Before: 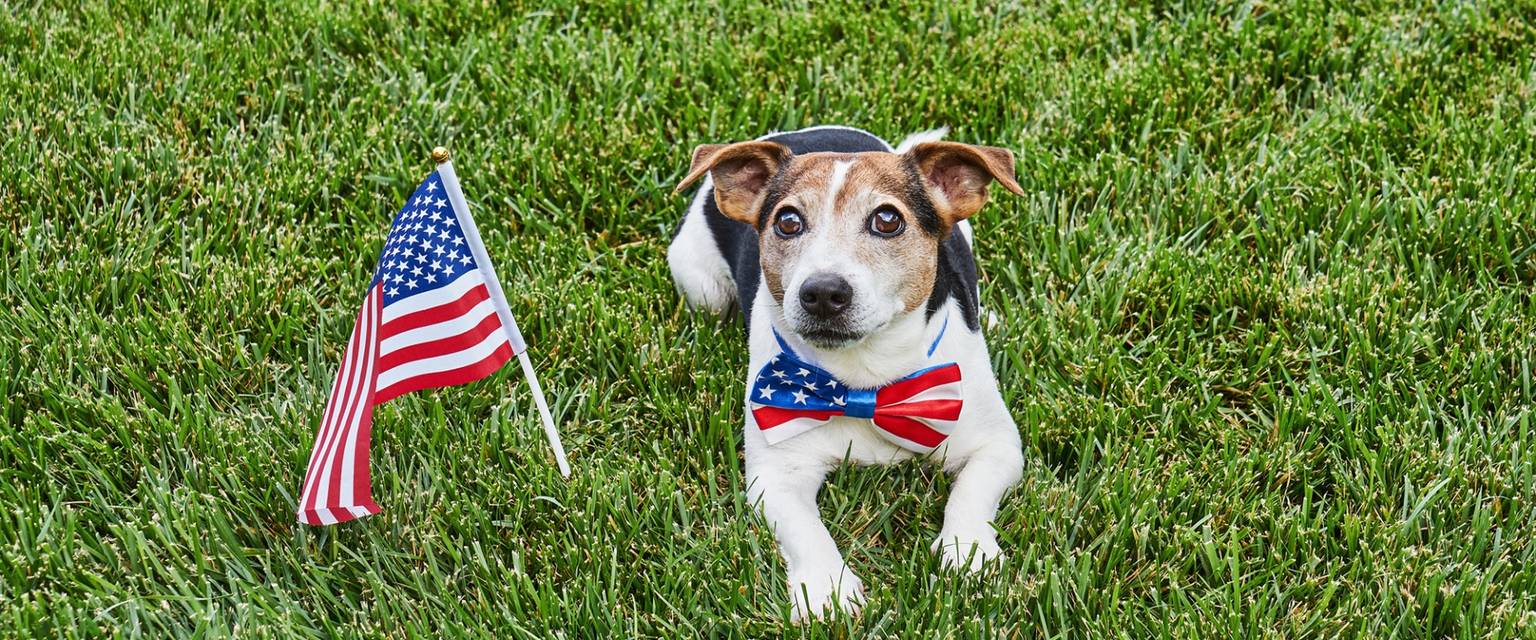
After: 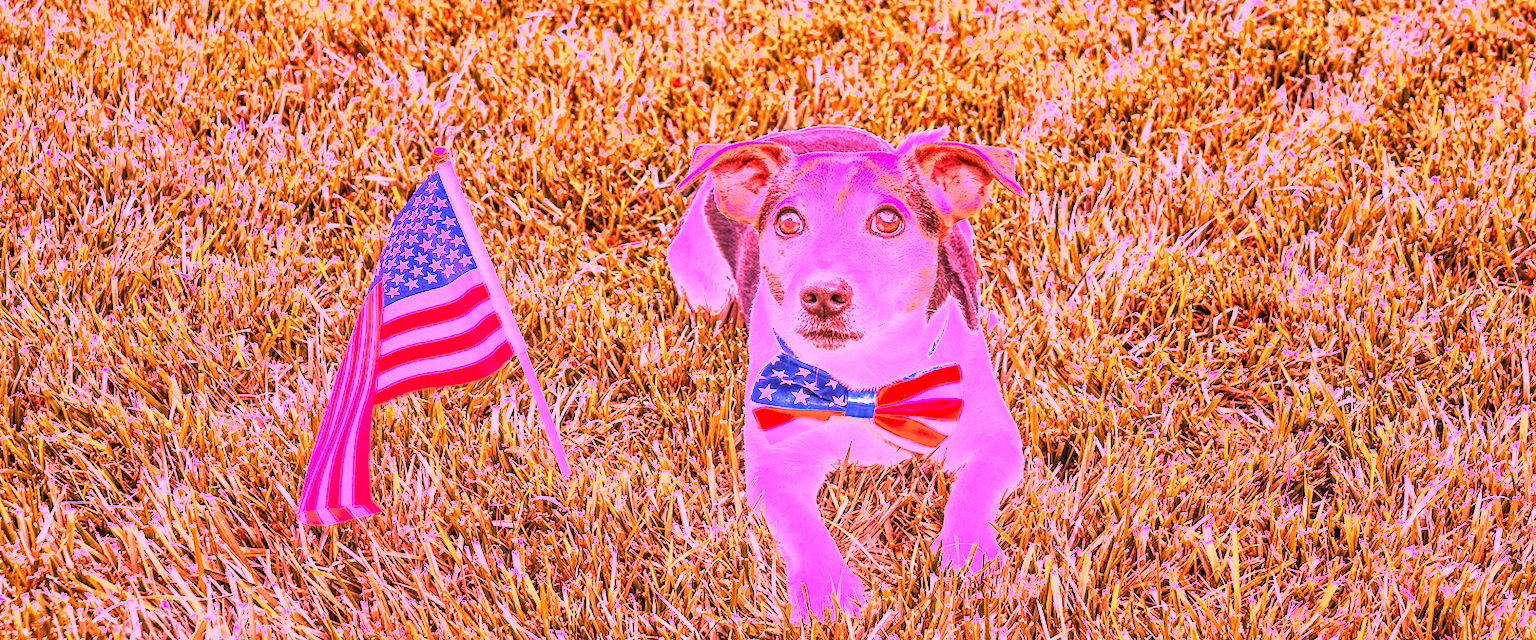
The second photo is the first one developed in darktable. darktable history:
contrast equalizer: octaves 7, y [[0.6 ×6], [0.55 ×6], [0 ×6], [0 ×6], [0 ×6]], mix 0.3
white balance: red 4.26, blue 1.802
local contrast: detail 150%
